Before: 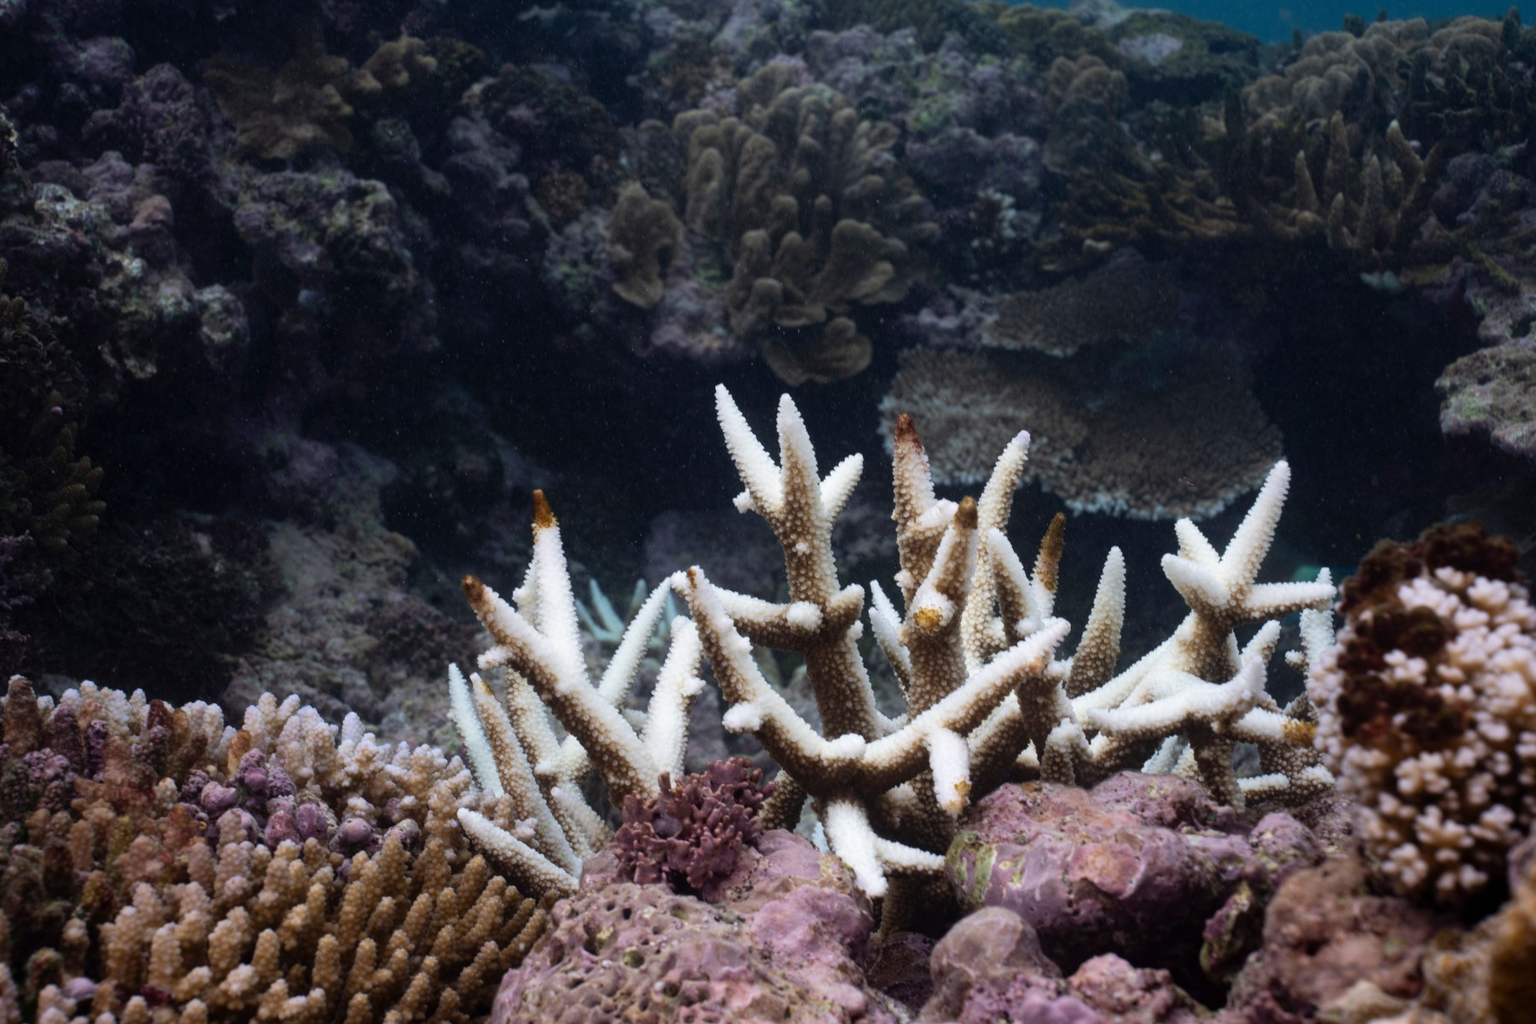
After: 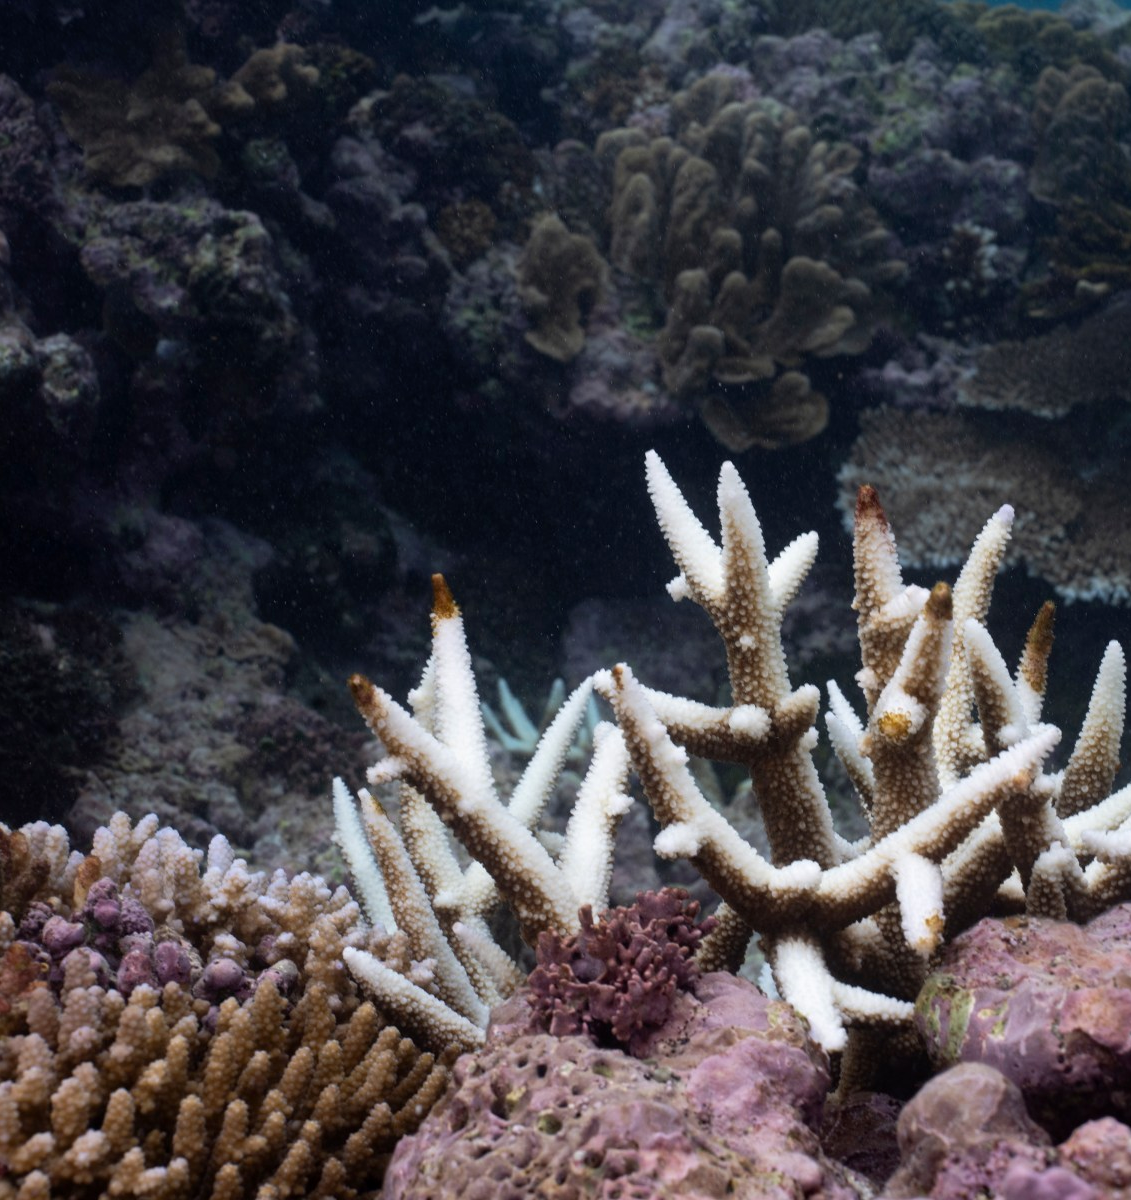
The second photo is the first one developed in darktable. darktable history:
exposure: black level correction 0.001, exposure 0.015 EV, compensate highlight preservation false
crop: left 10.767%, right 26.359%
